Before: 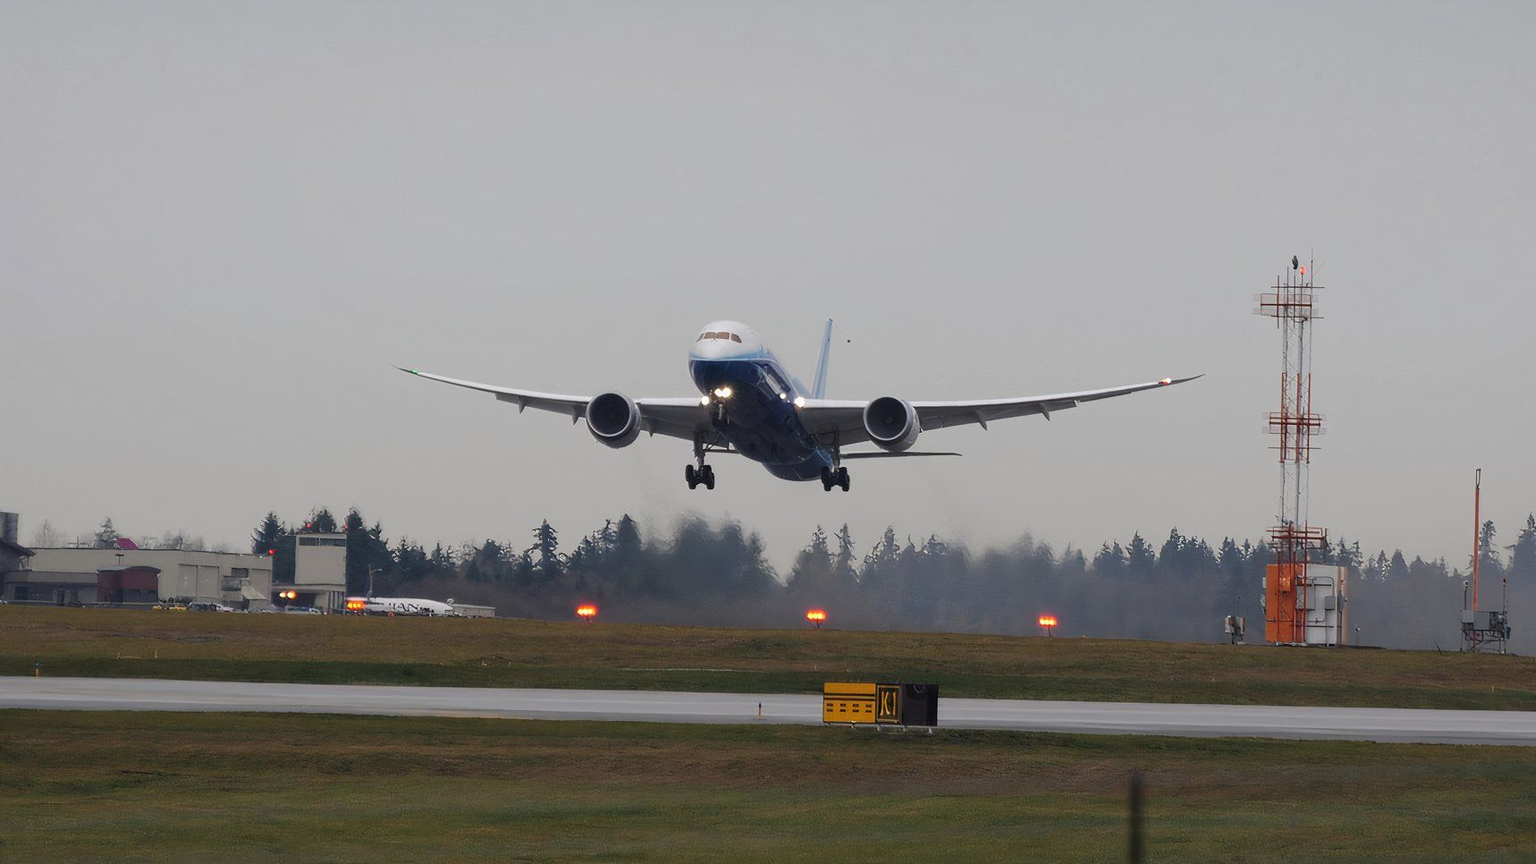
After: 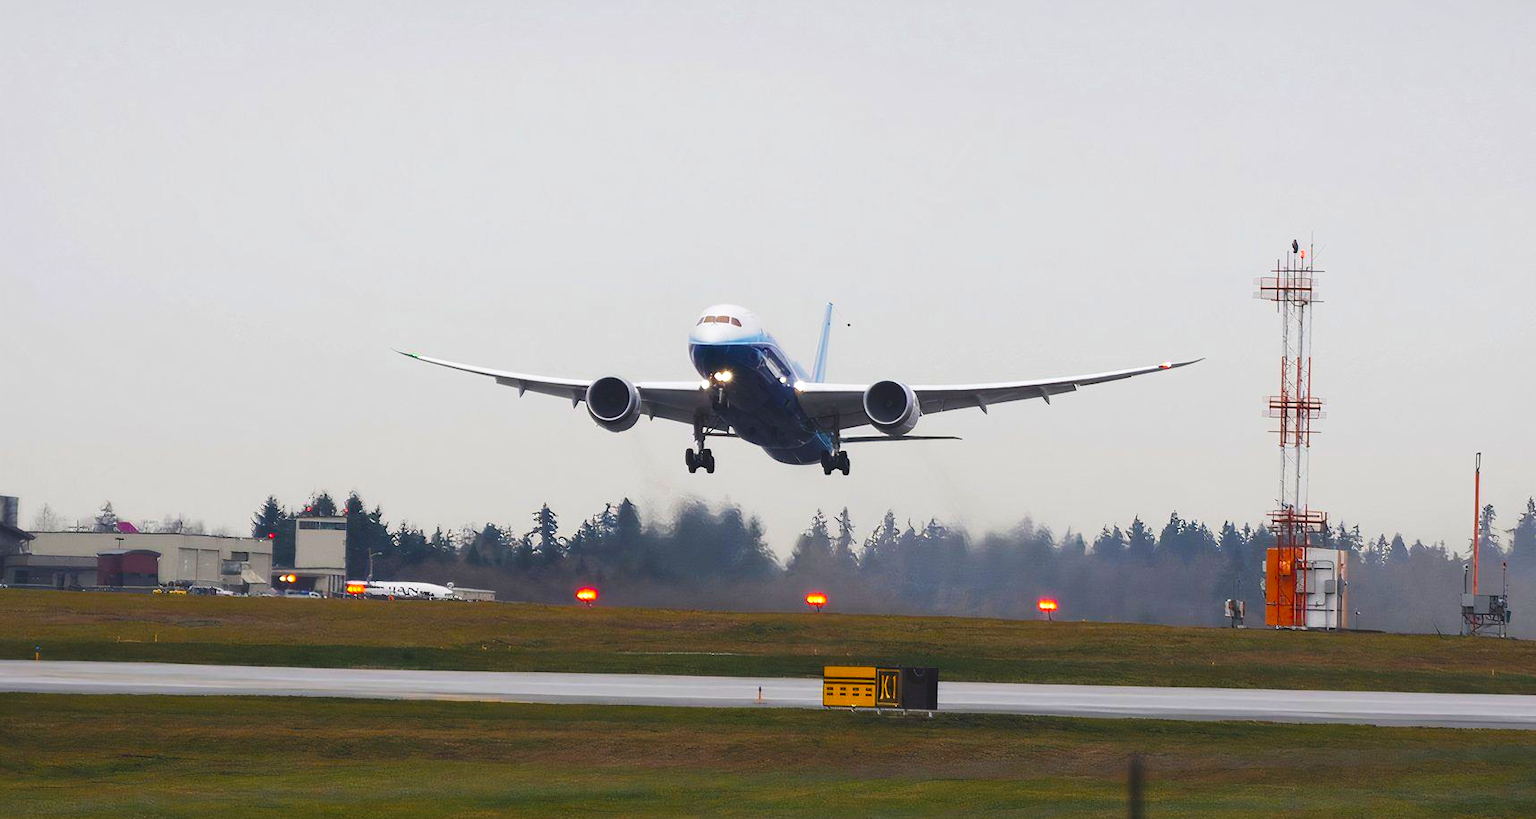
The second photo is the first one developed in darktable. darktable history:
crop and rotate: top 1.953%, bottom 3.087%
base curve: curves: ch0 [(0, 0) (0.666, 0.806) (1, 1)], preserve colors none
color balance rgb: global offset › luminance 0.726%, perceptual saturation grading › global saturation 36.837%, perceptual saturation grading › shadows 34.666%, global vibrance 9.182%
tone equalizer: -8 EV -0.391 EV, -7 EV -0.411 EV, -6 EV -0.356 EV, -5 EV -0.202 EV, -3 EV 0.218 EV, -2 EV 0.319 EV, -1 EV 0.37 EV, +0 EV 0.407 EV, edges refinement/feathering 500, mask exposure compensation -1.57 EV, preserve details no
